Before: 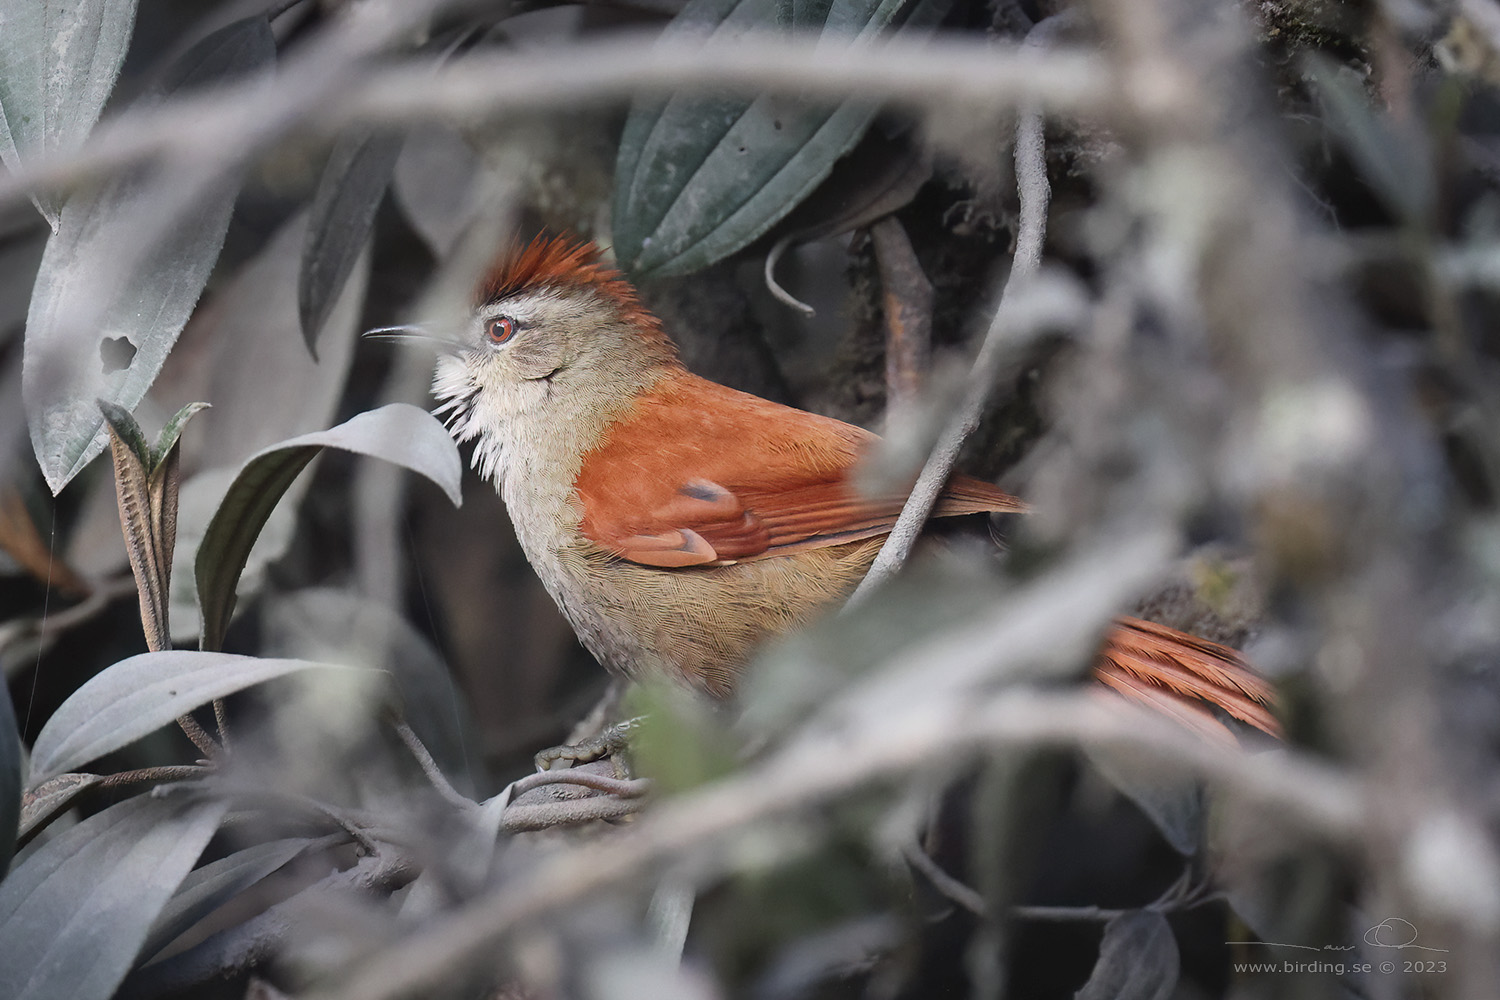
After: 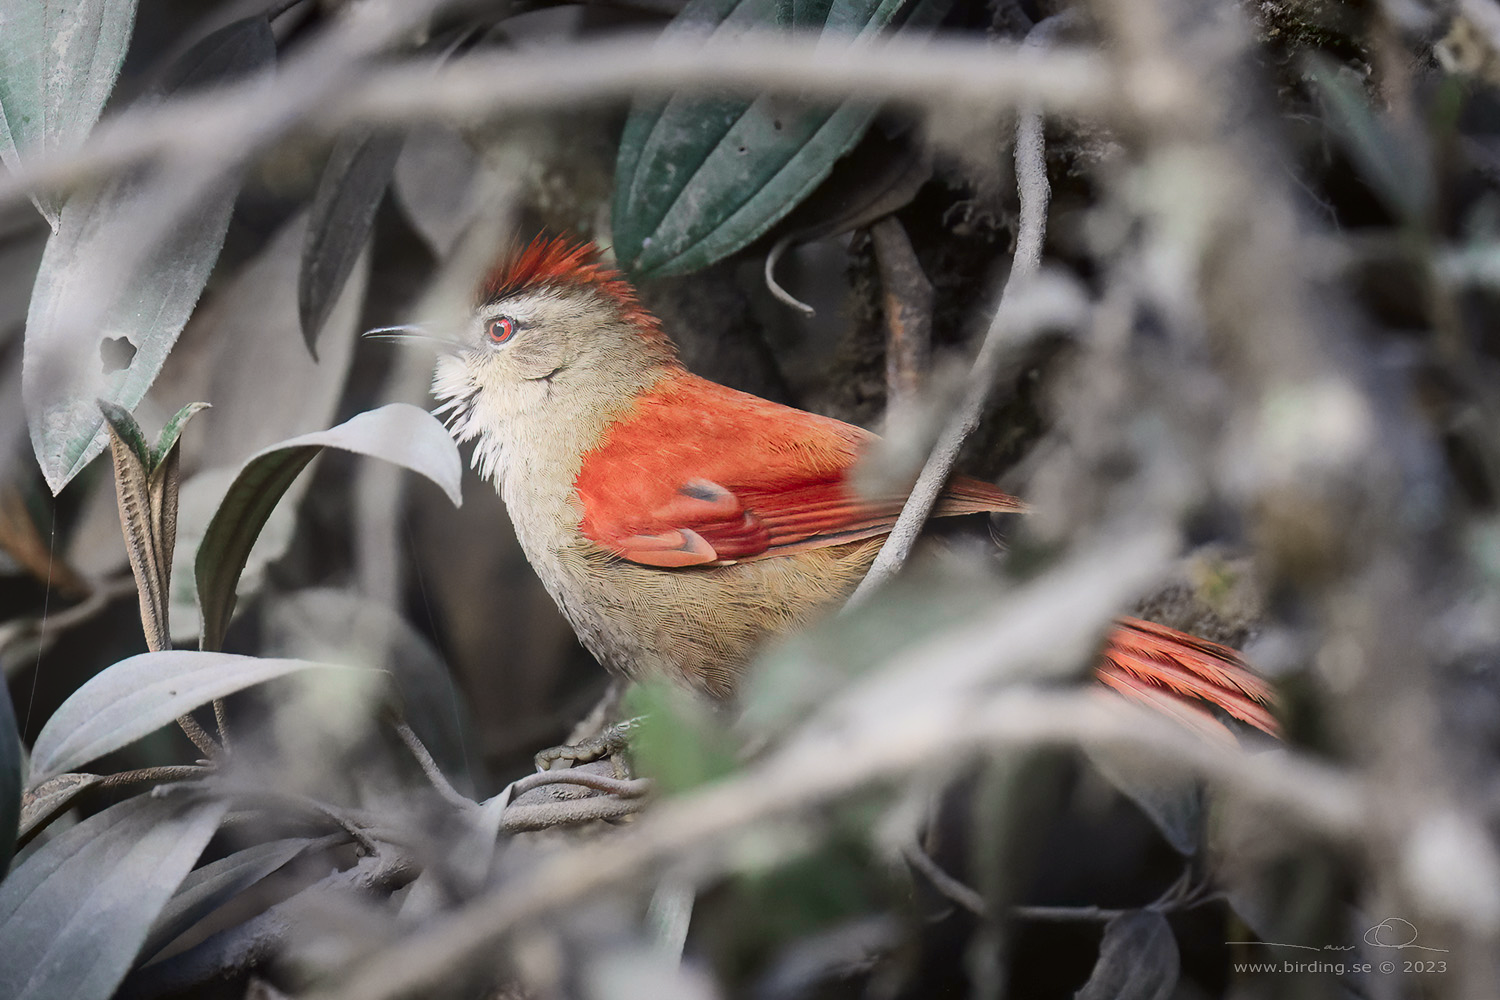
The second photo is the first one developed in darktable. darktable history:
bloom: on, module defaults
tone curve: curves: ch0 [(0, 0) (0.068, 0.031) (0.175, 0.132) (0.337, 0.304) (0.498, 0.511) (0.748, 0.762) (0.993, 0.954)]; ch1 [(0, 0) (0.294, 0.184) (0.359, 0.34) (0.362, 0.35) (0.43, 0.41) (0.476, 0.457) (0.499, 0.5) (0.529, 0.523) (0.677, 0.762) (1, 1)]; ch2 [(0, 0) (0.431, 0.419) (0.495, 0.502) (0.524, 0.534) (0.557, 0.56) (0.634, 0.654) (0.728, 0.722) (1, 1)], color space Lab, independent channels, preserve colors none
